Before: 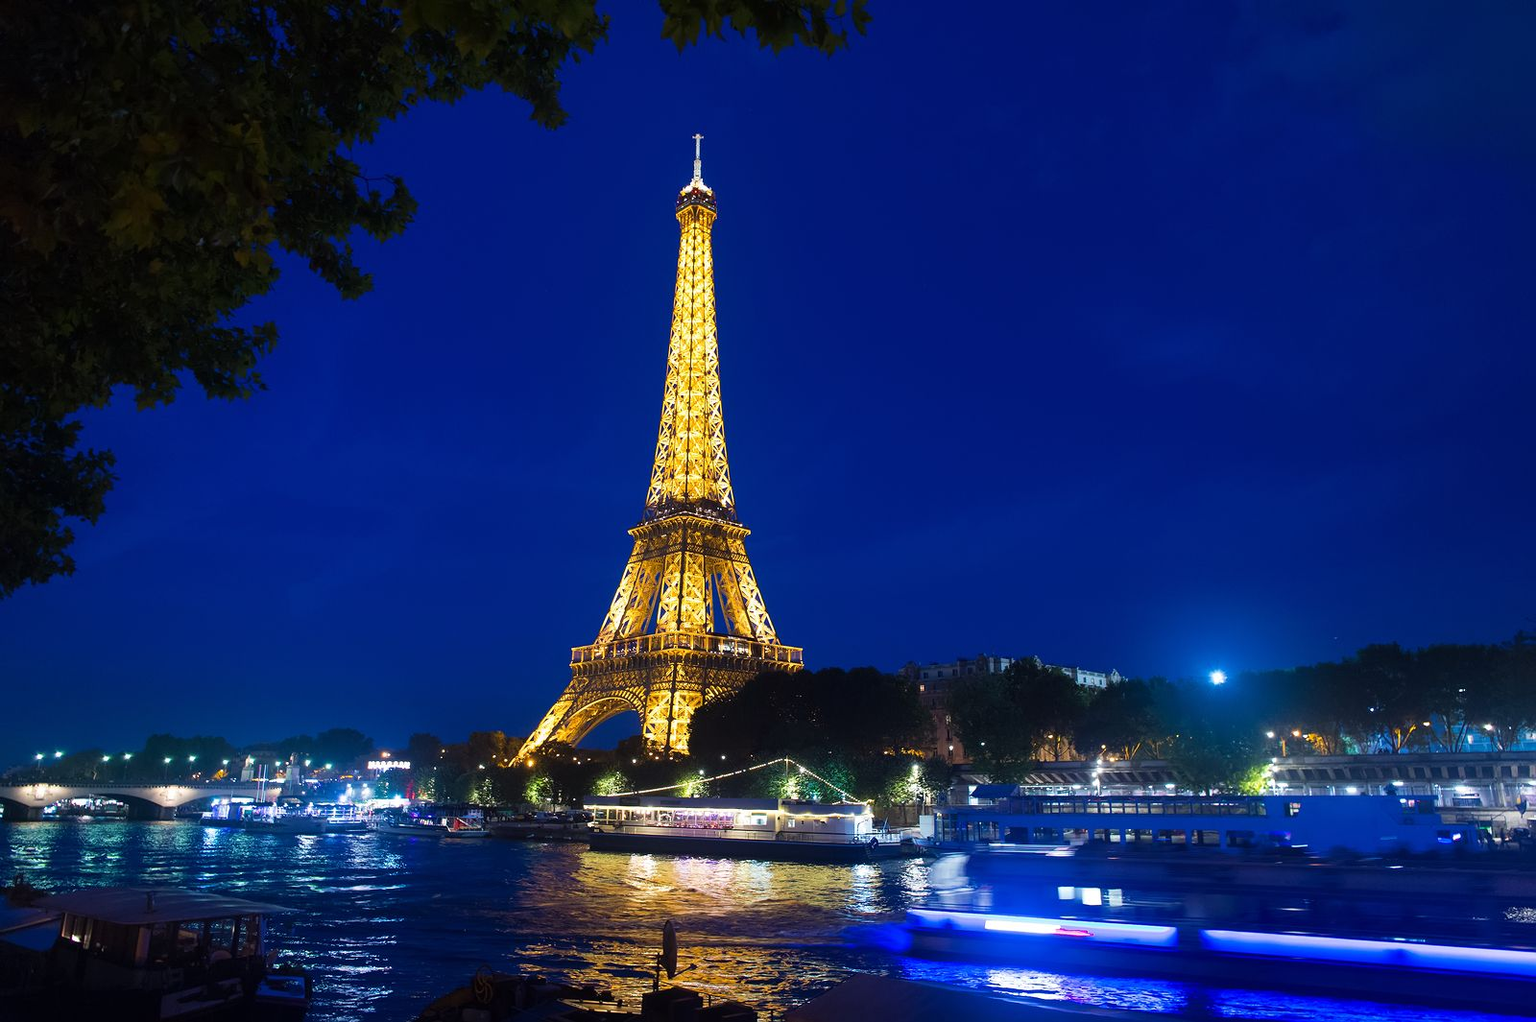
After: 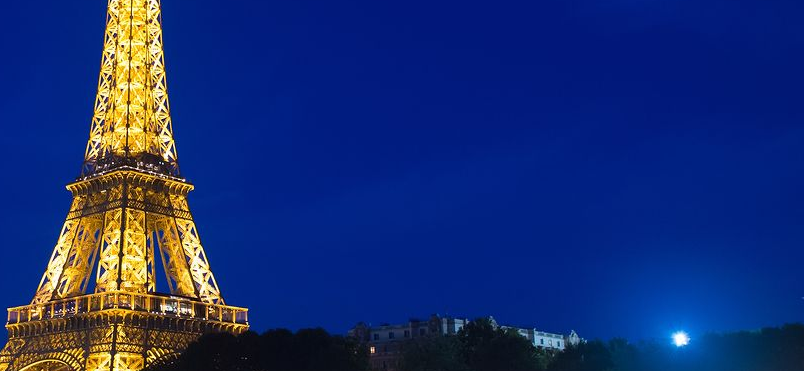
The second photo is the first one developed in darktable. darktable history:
crop: left 36.8%, top 34.505%, right 12.931%, bottom 30.592%
